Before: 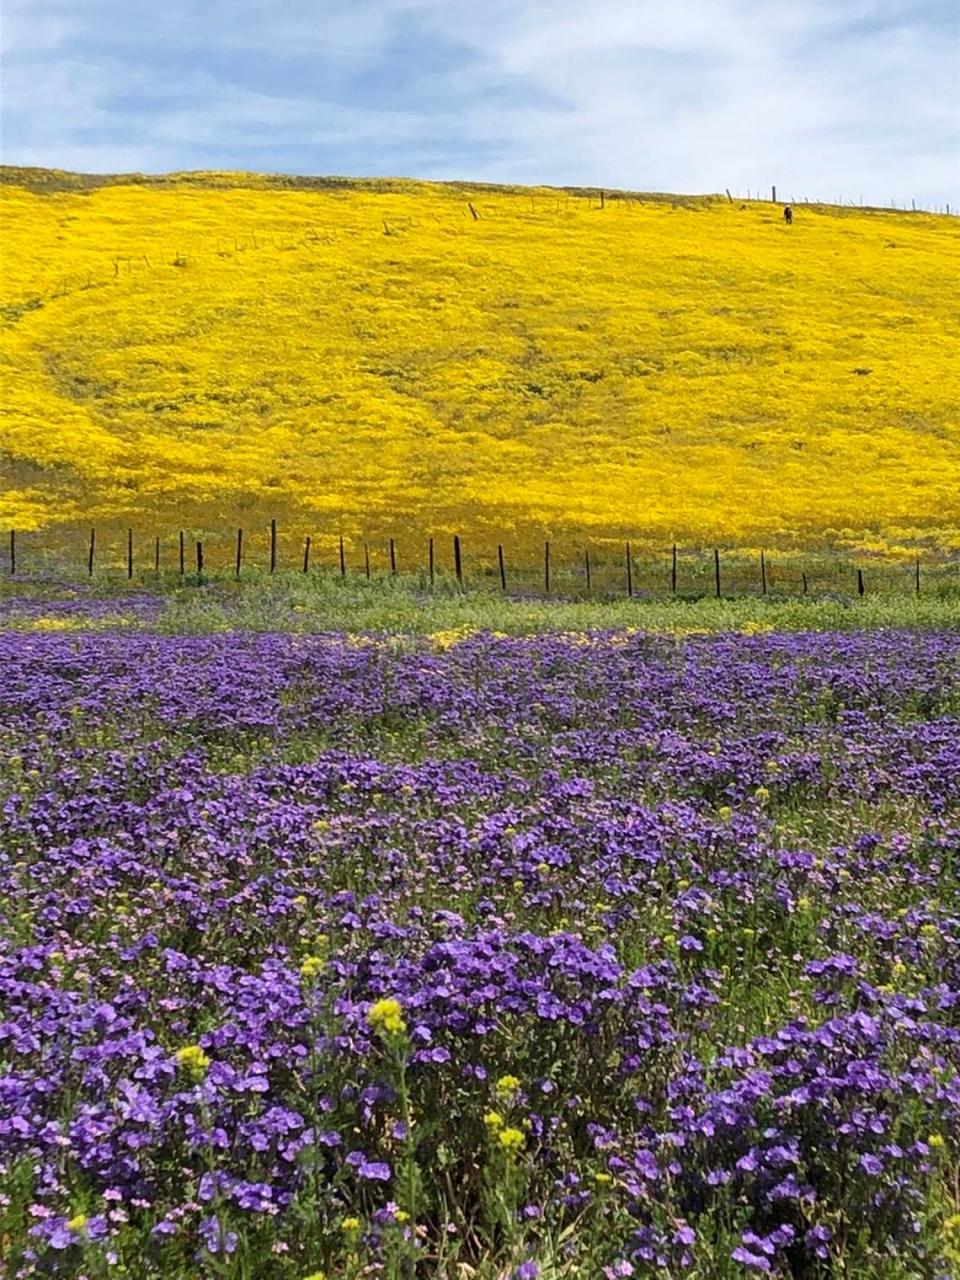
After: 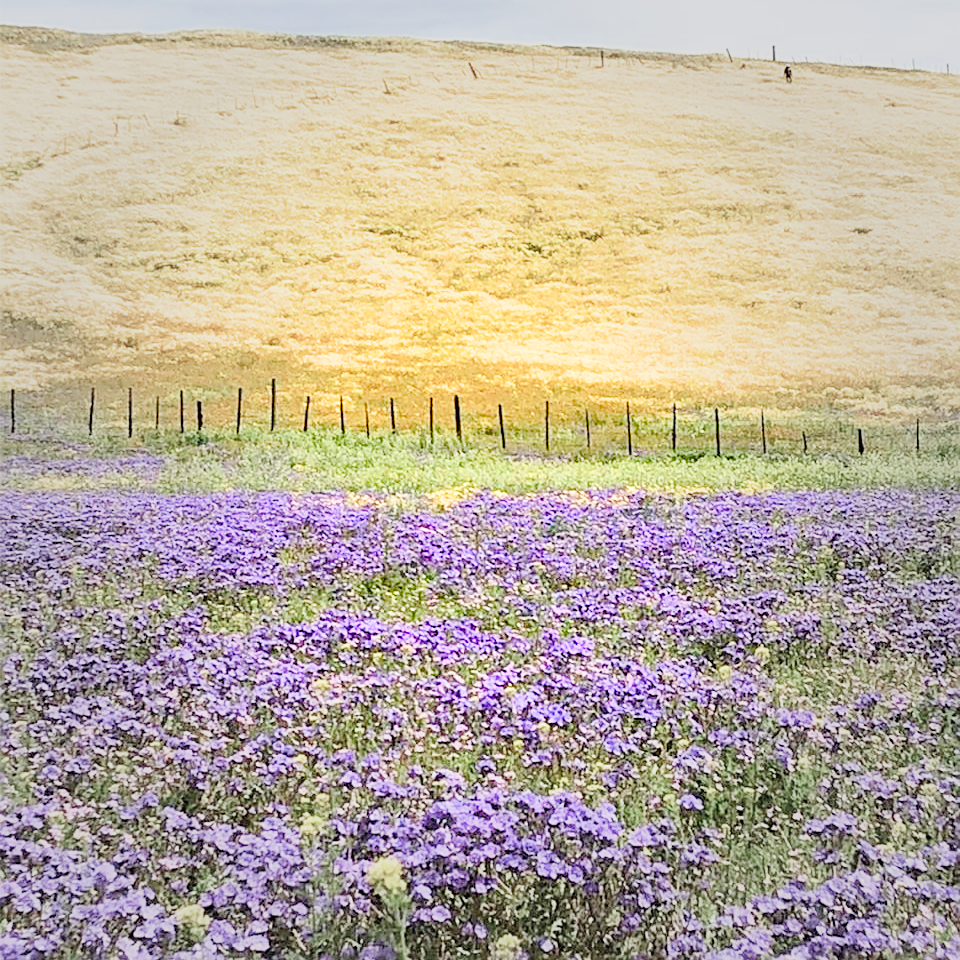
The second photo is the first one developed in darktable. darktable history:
exposure: exposure 2.009 EV, compensate highlight preservation false
contrast brightness saturation: brightness 0.091, saturation 0.192
sharpen: on, module defaults
crop: top 11.029%, bottom 13.939%
color balance rgb: shadows lift › chroma 0.698%, shadows lift › hue 111.52°, perceptual saturation grading › global saturation 20%, perceptual saturation grading › highlights -50.514%, perceptual saturation grading › shadows 30.339%, global vibrance 20%
filmic rgb: black relative exposure -7.65 EV, white relative exposure 4.56 EV, threshold 3.04 EV, hardness 3.61, enable highlight reconstruction true
vignetting: fall-off start 33.72%, fall-off radius 64.38%, brightness -0.273, width/height ratio 0.965
